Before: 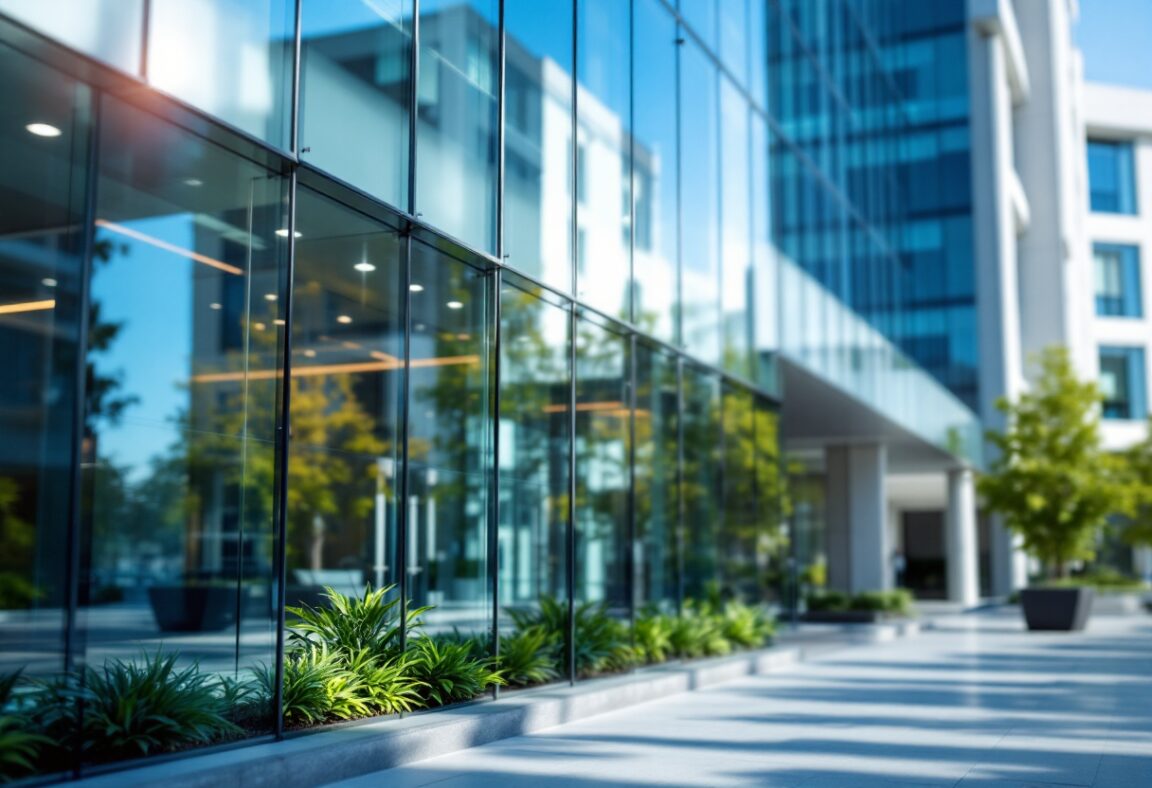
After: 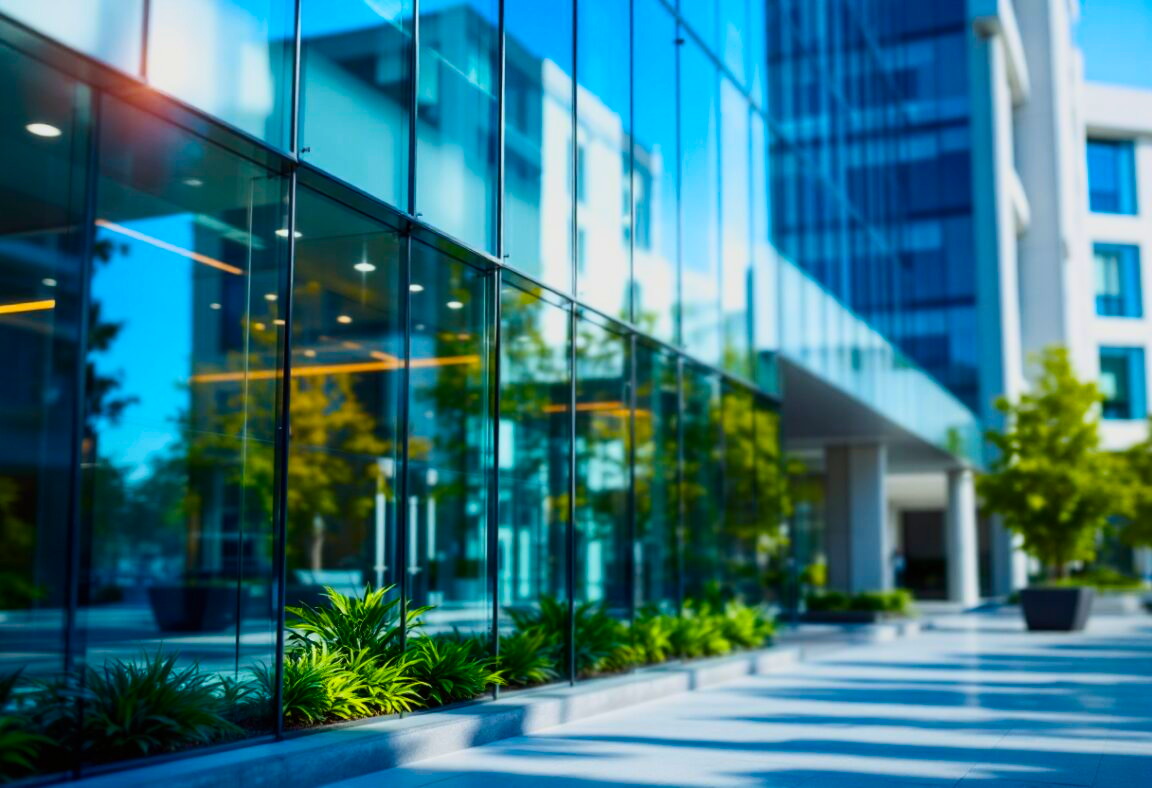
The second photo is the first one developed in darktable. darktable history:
exposure: exposure -0.587 EV, compensate highlight preservation false
contrast brightness saturation: contrast 0.232, brightness 0.098, saturation 0.291
color balance rgb: linear chroma grading › global chroma 14.915%, perceptual saturation grading › global saturation 25.814%, global vibrance 20%
color calibration: illuminant same as pipeline (D50), adaptation XYZ, x 0.346, y 0.358, temperature 5012 K
